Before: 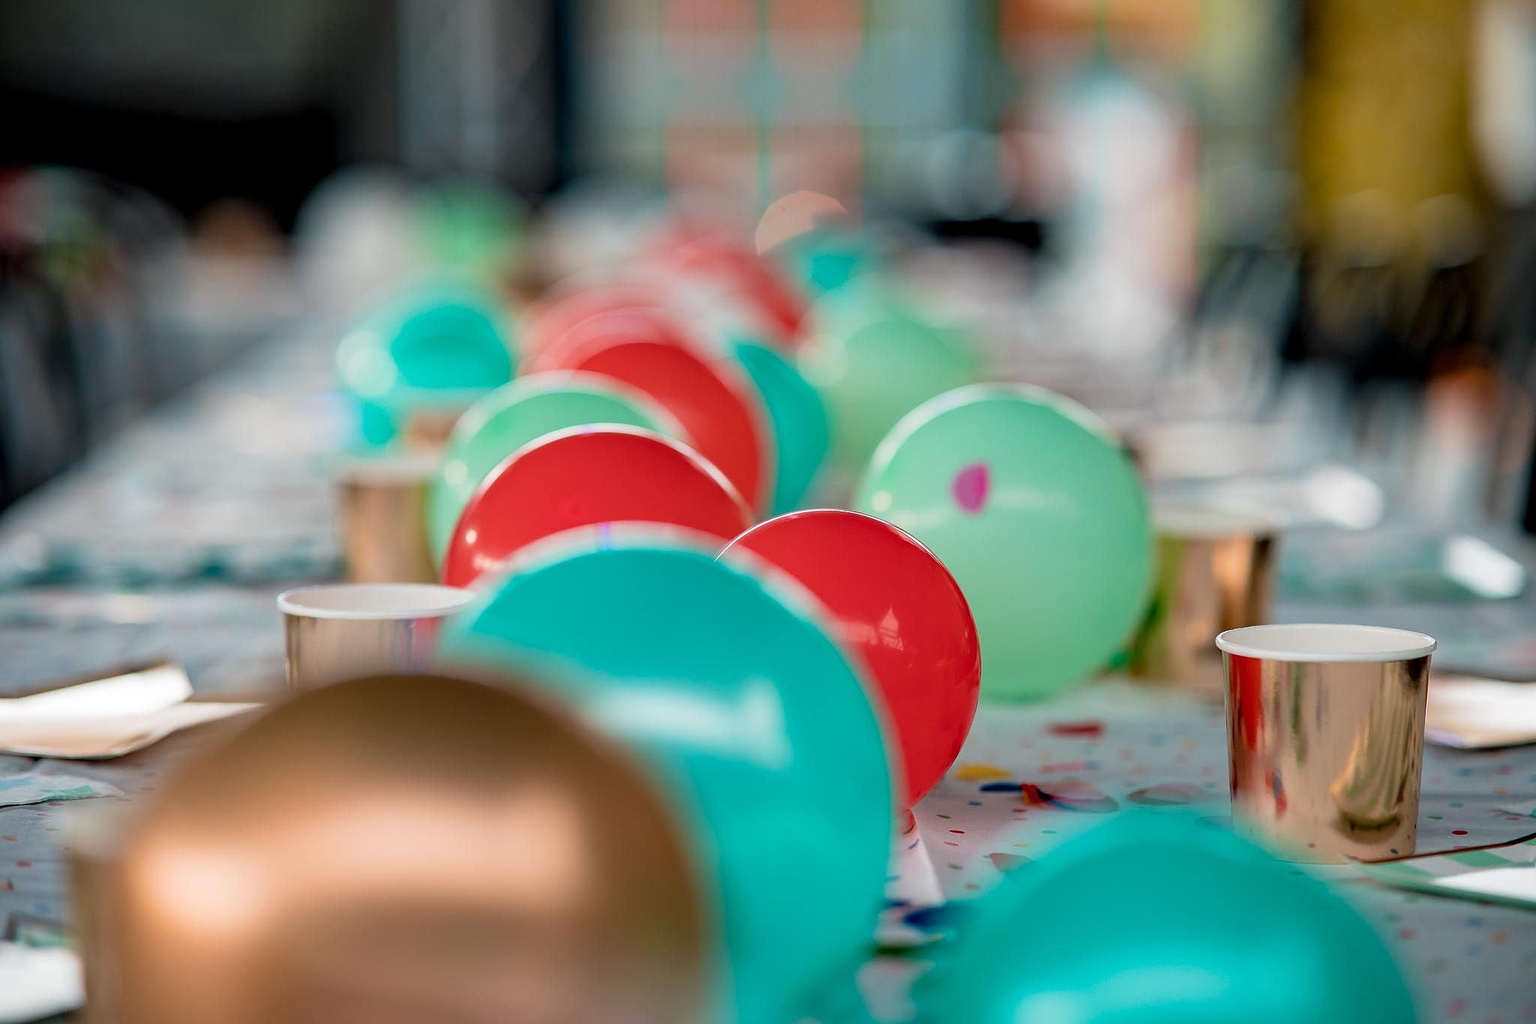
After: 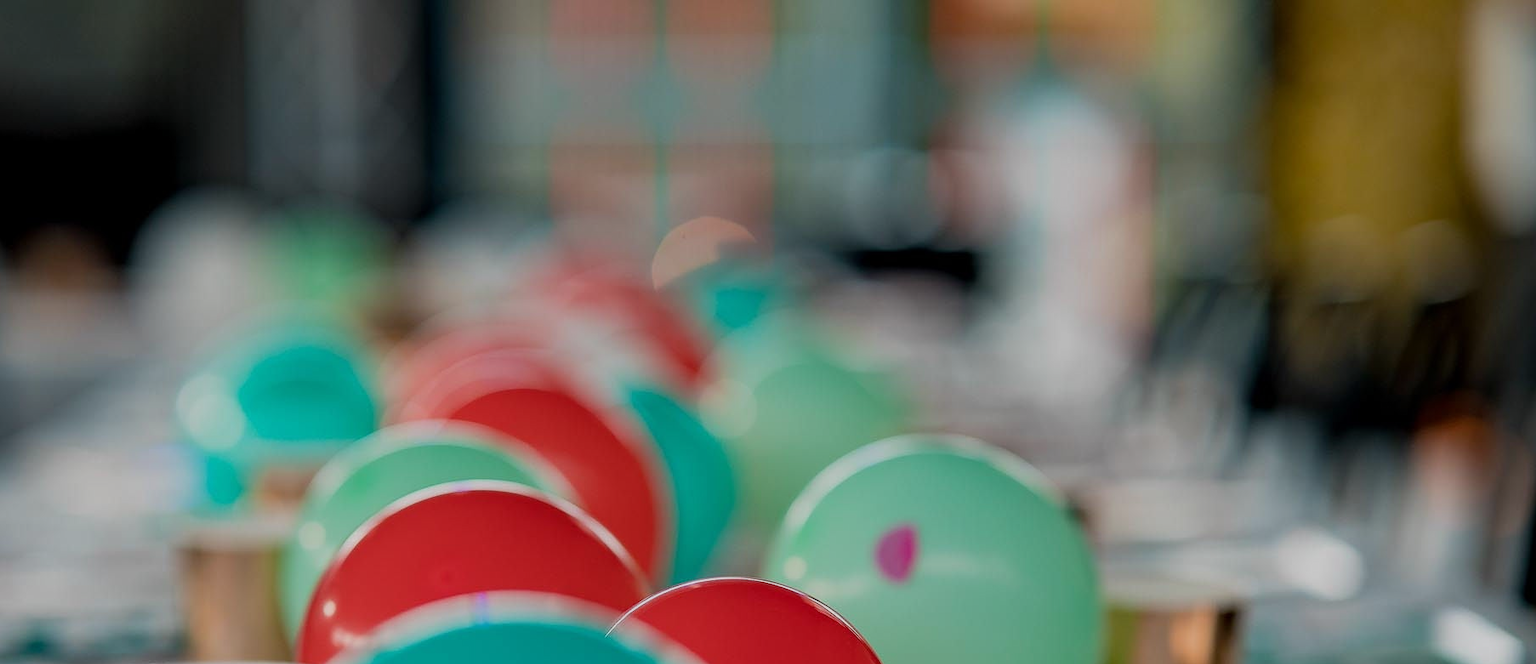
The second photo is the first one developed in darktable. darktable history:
exposure: exposure -0.492 EV, compensate highlight preservation false
crop and rotate: left 11.812%, bottom 42.776%
